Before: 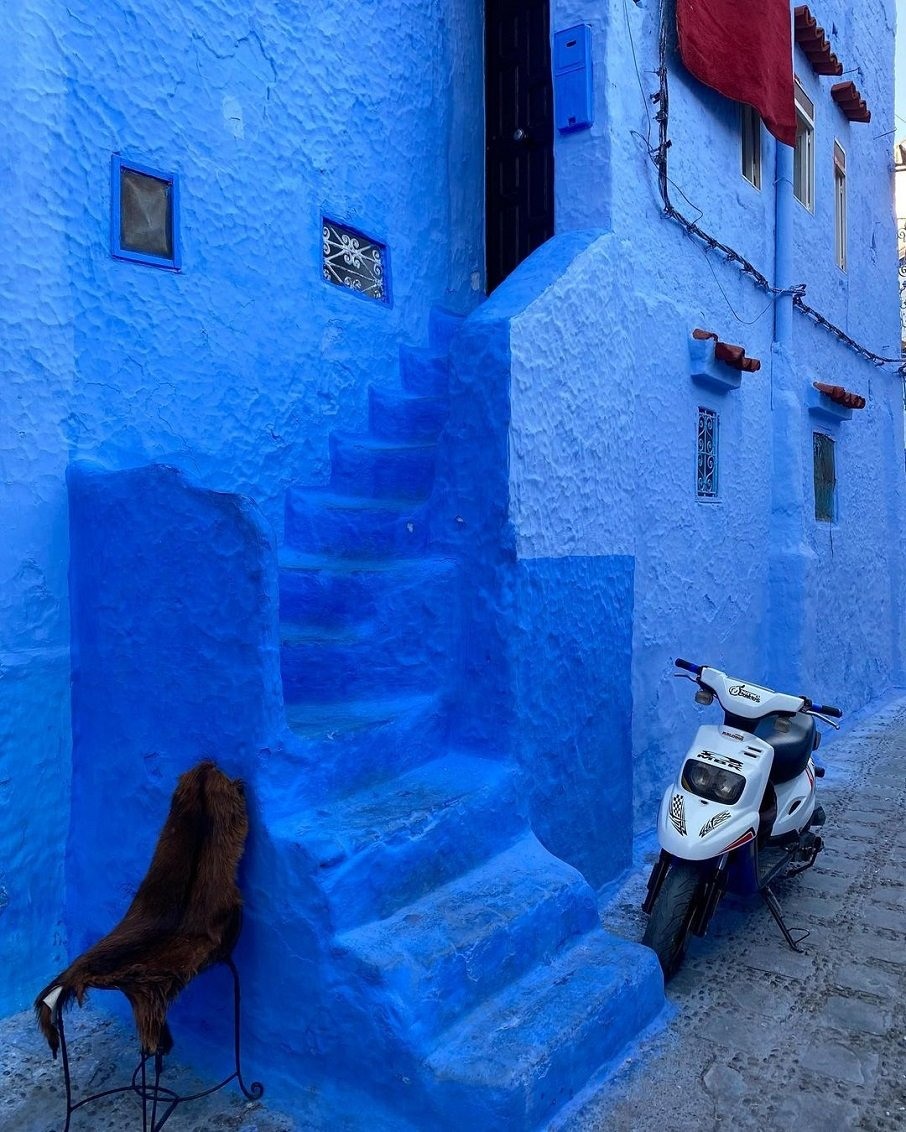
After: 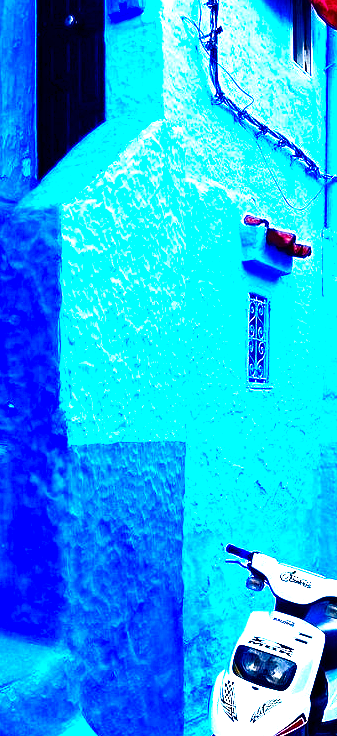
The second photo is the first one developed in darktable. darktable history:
crop and rotate: left 49.643%, top 10.11%, right 13.064%, bottom 24.805%
base curve: curves: ch0 [(0, 0) (0.032, 0.037) (0.105, 0.228) (0.435, 0.76) (0.856, 0.983) (1, 1)], preserve colors none
color balance rgb: highlights gain › chroma 2.988%, highlights gain › hue 78.03°, linear chroma grading › global chroma 16.416%, perceptual saturation grading › global saturation 25.738%, global vibrance 25.061%, contrast 9.724%
contrast brightness saturation: contrast 0.132, brightness -0.242, saturation 0.149
local contrast: highlights 107%, shadows 102%, detail 119%, midtone range 0.2
levels: levels [0, 0.352, 0.703]
exposure: black level correction 0, exposure 0.499 EV, compensate highlight preservation false
